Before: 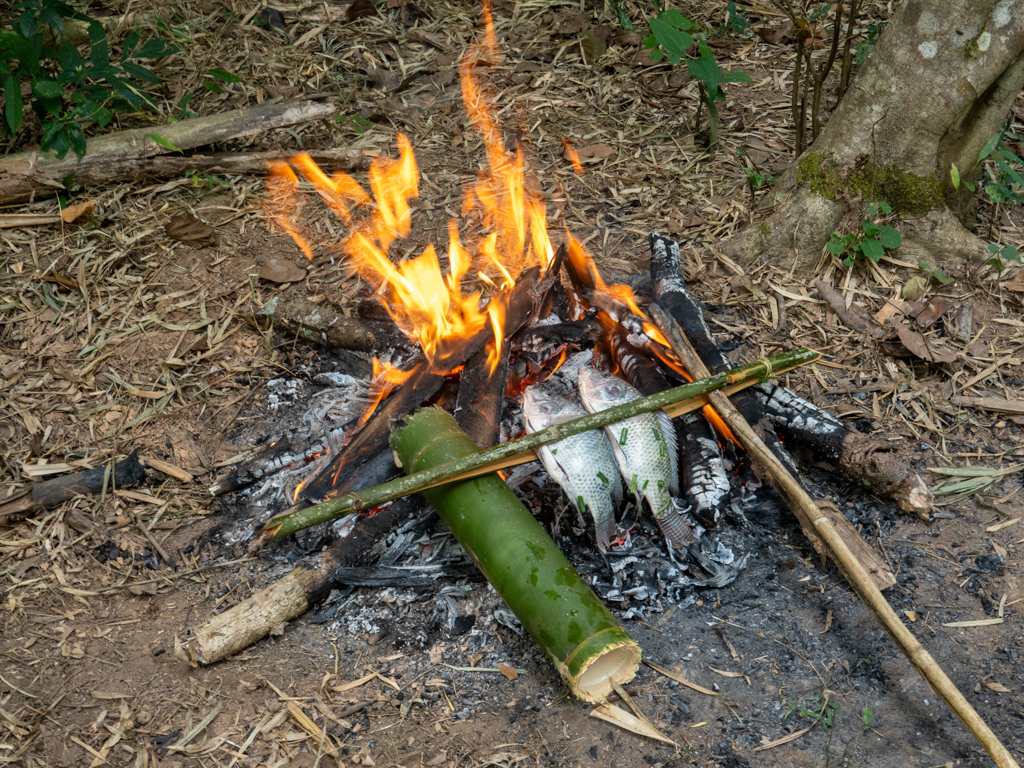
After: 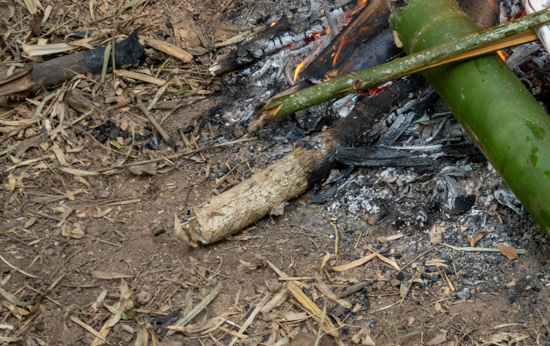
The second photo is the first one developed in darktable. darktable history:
crop and rotate: top 54.716%, right 46.257%, bottom 0.176%
